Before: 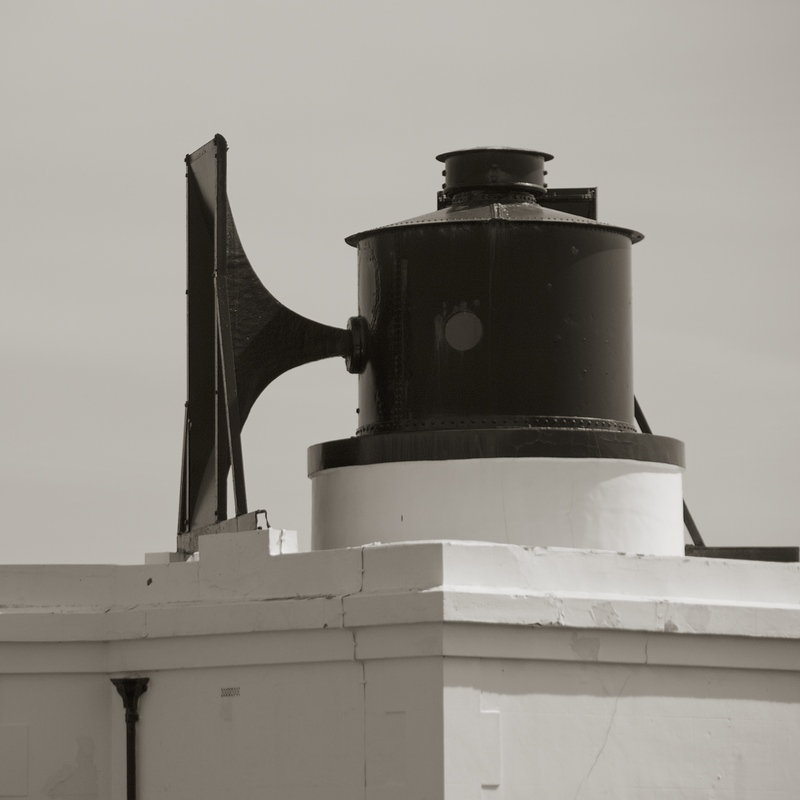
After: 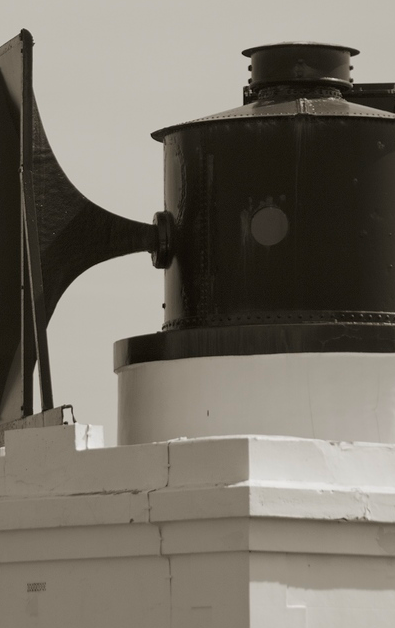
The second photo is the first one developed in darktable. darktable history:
crop and rotate: angle 0.02°, left 24.353%, top 13.219%, right 26.156%, bottom 8.224%
color balance rgb: global vibrance 42.74%
exposure: compensate highlight preservation false
